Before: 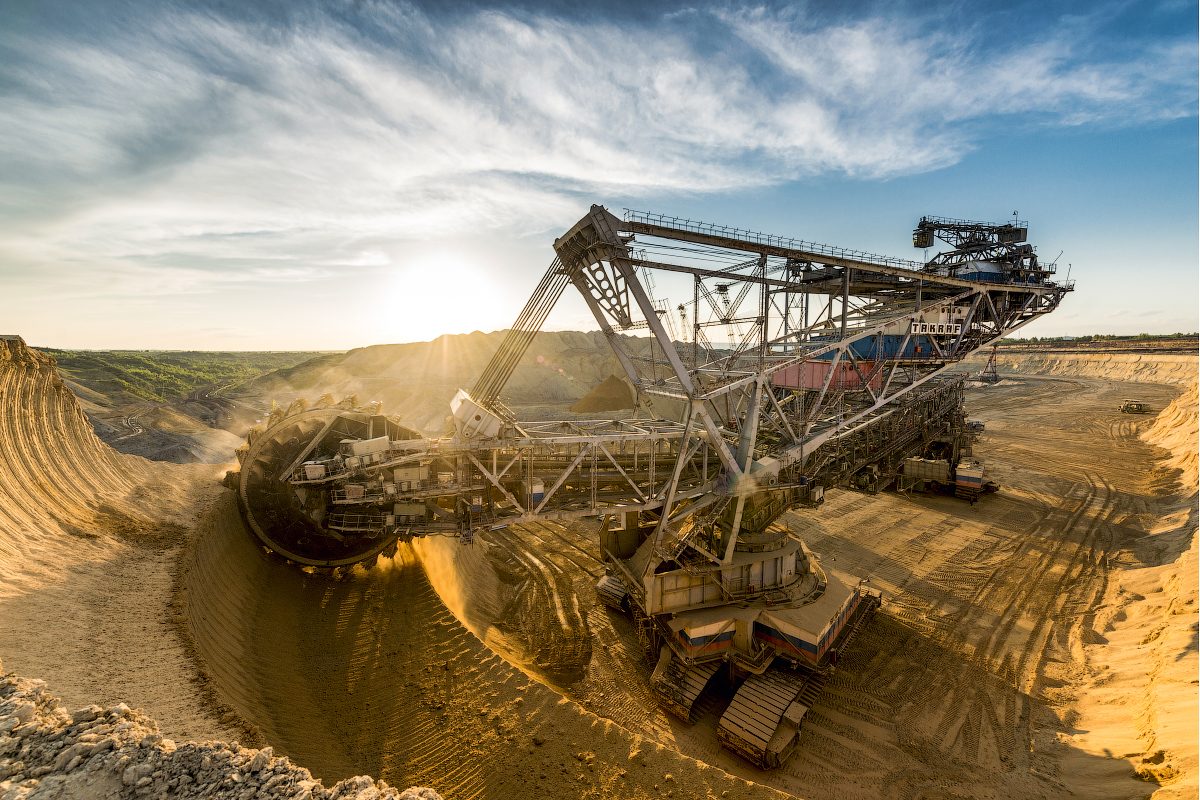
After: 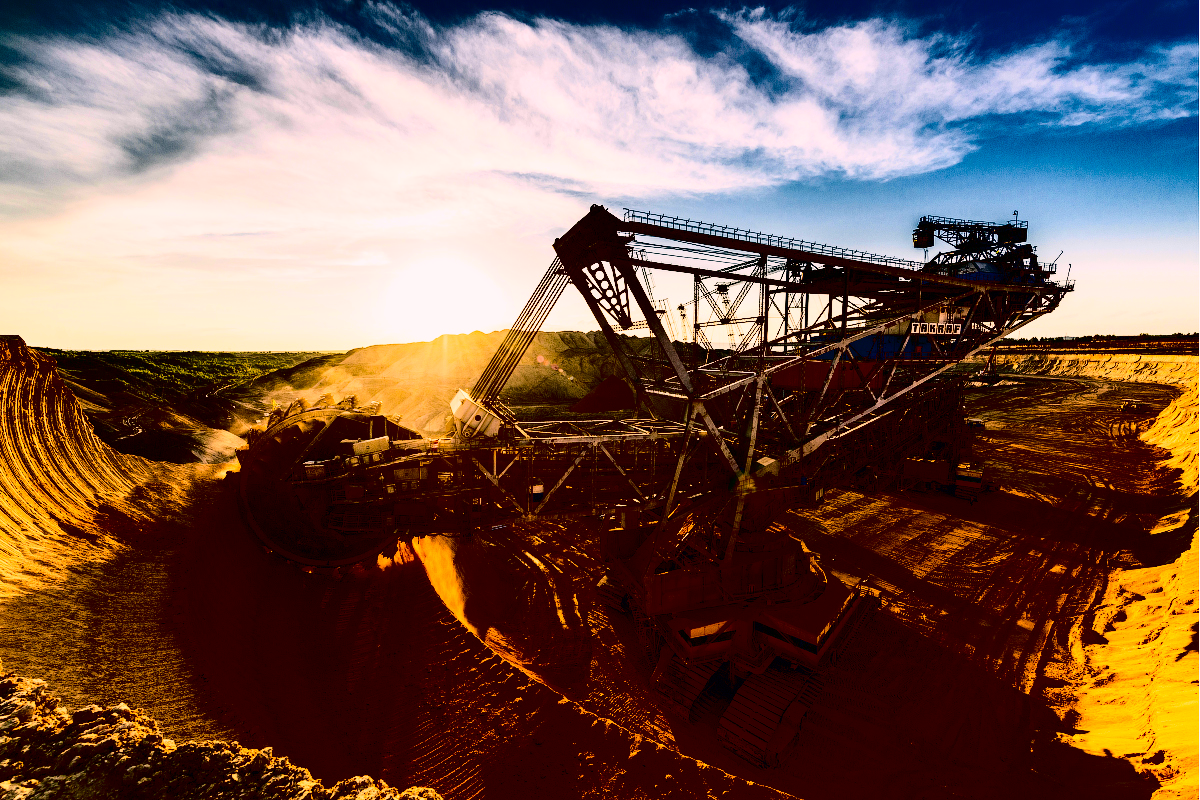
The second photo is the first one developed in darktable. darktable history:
exposure: exposure -0.172 EV, compensate highlight preservation false
shadows and highlights: shadows -8.59, white point adjustment 1.61, highlights 9.34
color correction: highlights a* 14.6, highlights b* 4.88
contrast brightness saturation: contrast 0.772, brightness -0.986, saturation 0.999
